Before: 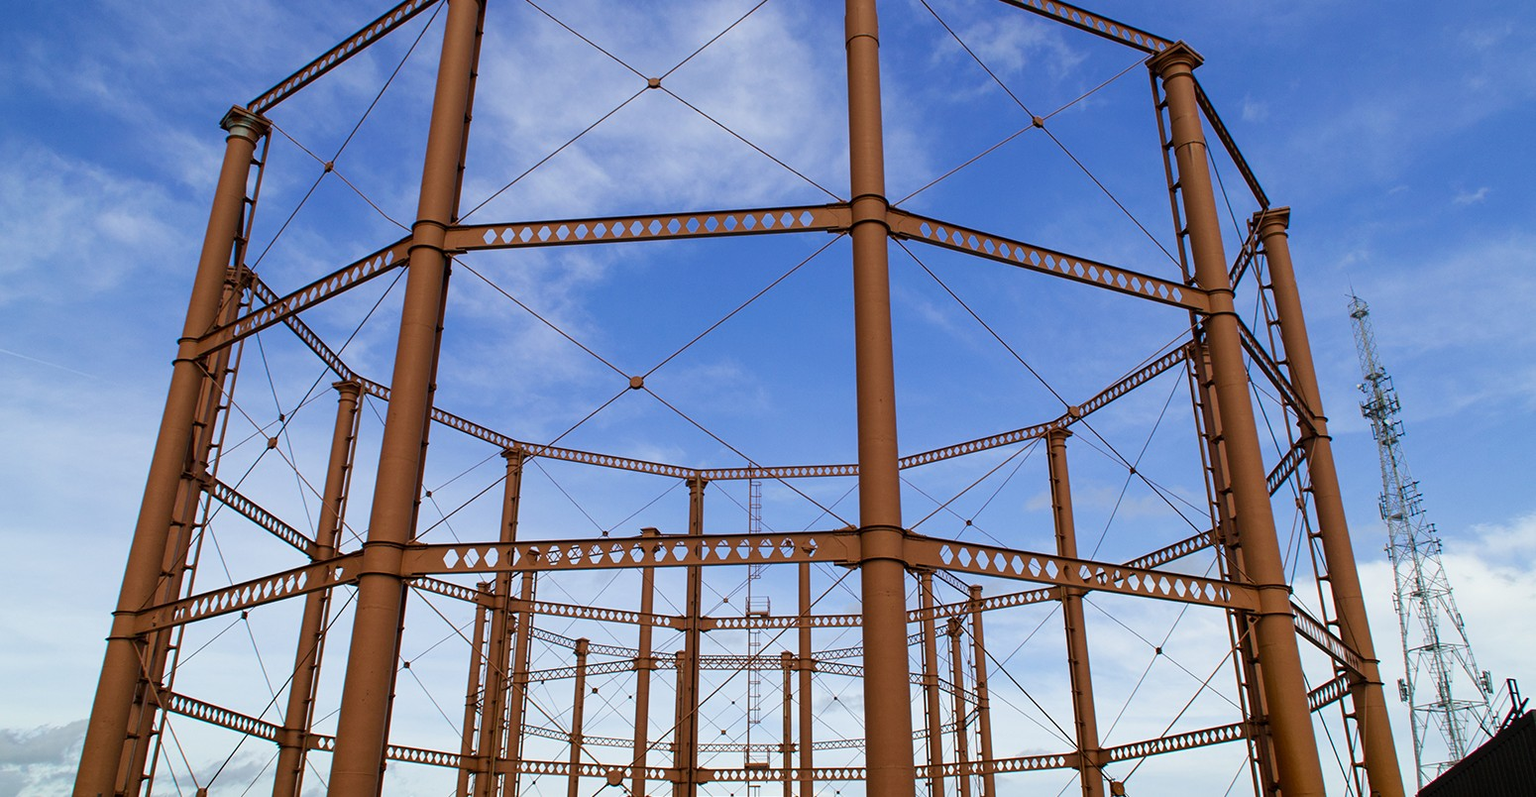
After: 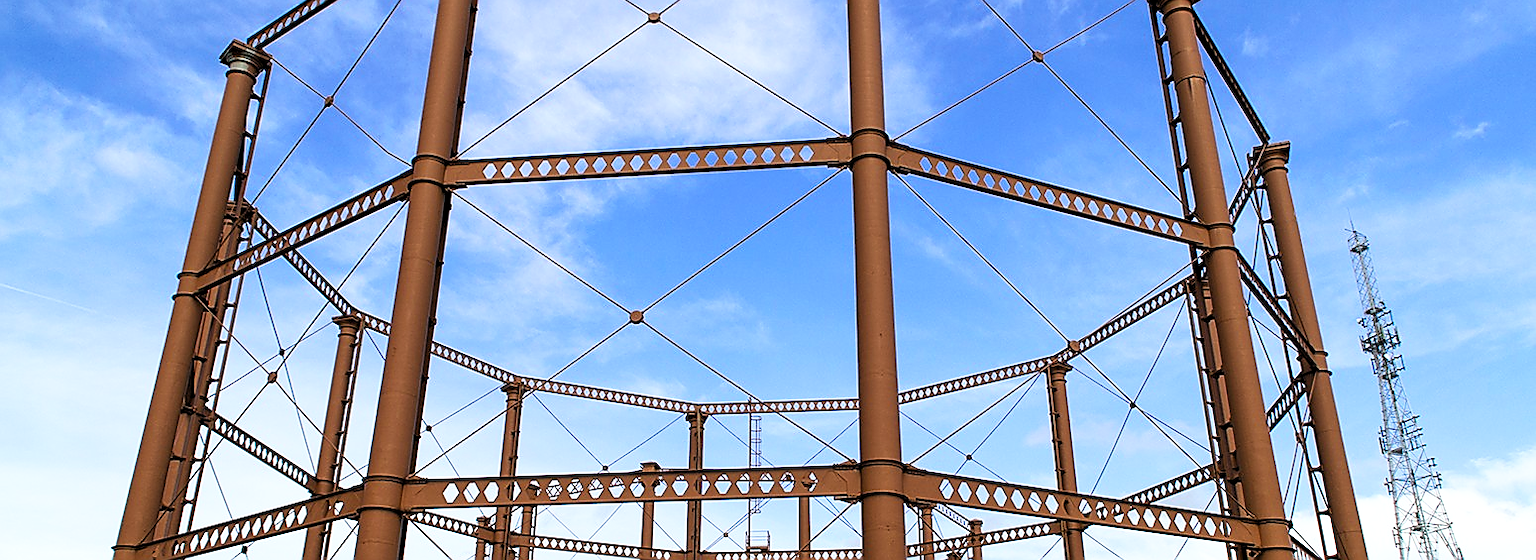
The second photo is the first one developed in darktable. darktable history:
color zones: curves: ch0 [(0.068, 0.464) (0.25, 0.5) (0.48, 0.508) (0.75, 0.536) (0.886, 0.476) (0.967, 0.456)]; ch1 [(0.066, 0.456) (0.25, 0.5) (0.616, 0.508) (0.746, 0.56) (0.934, 0.444)]
crop and rotate: top 8.213%, bottom 21.36%
base curve: curves: ch0 [(0, 0) (0.088, 0.125) (0.176, 0.251) (0.354, 0.501) (0.613, 0.749) (1, 0.877)], preserve colors none
levels: levels [0.062, 0.494, 0.925]
sharpen: radius 1.38, amount 1.264, threshold 0.686
